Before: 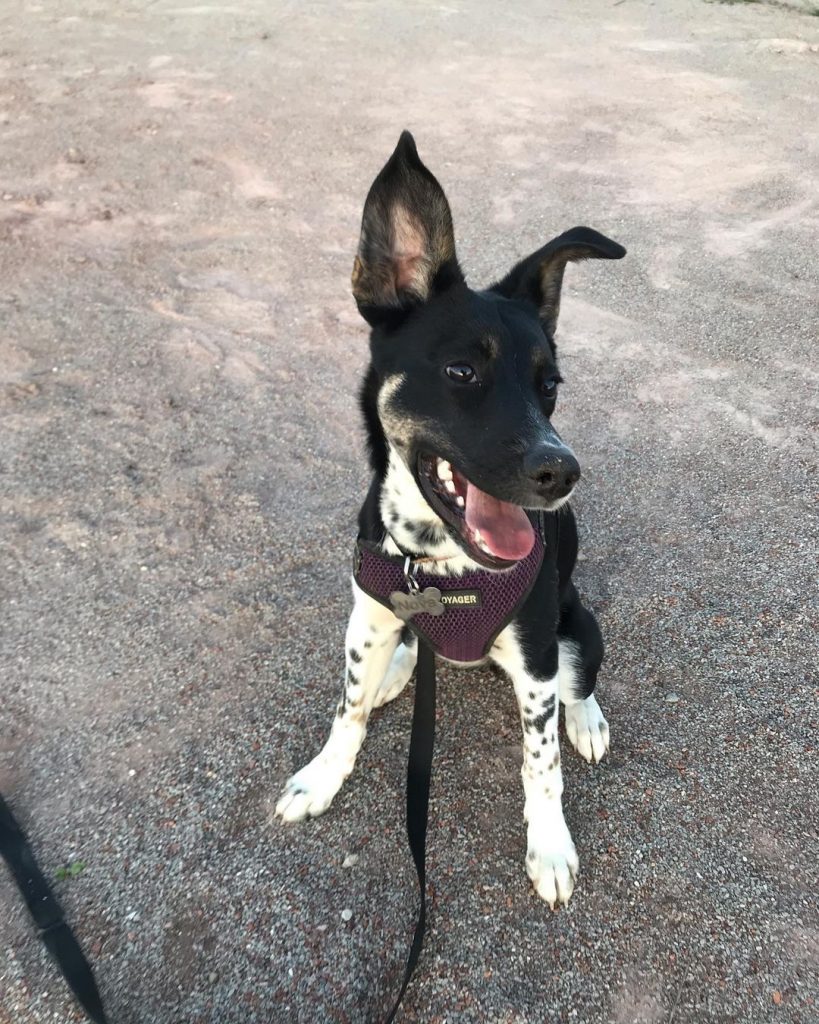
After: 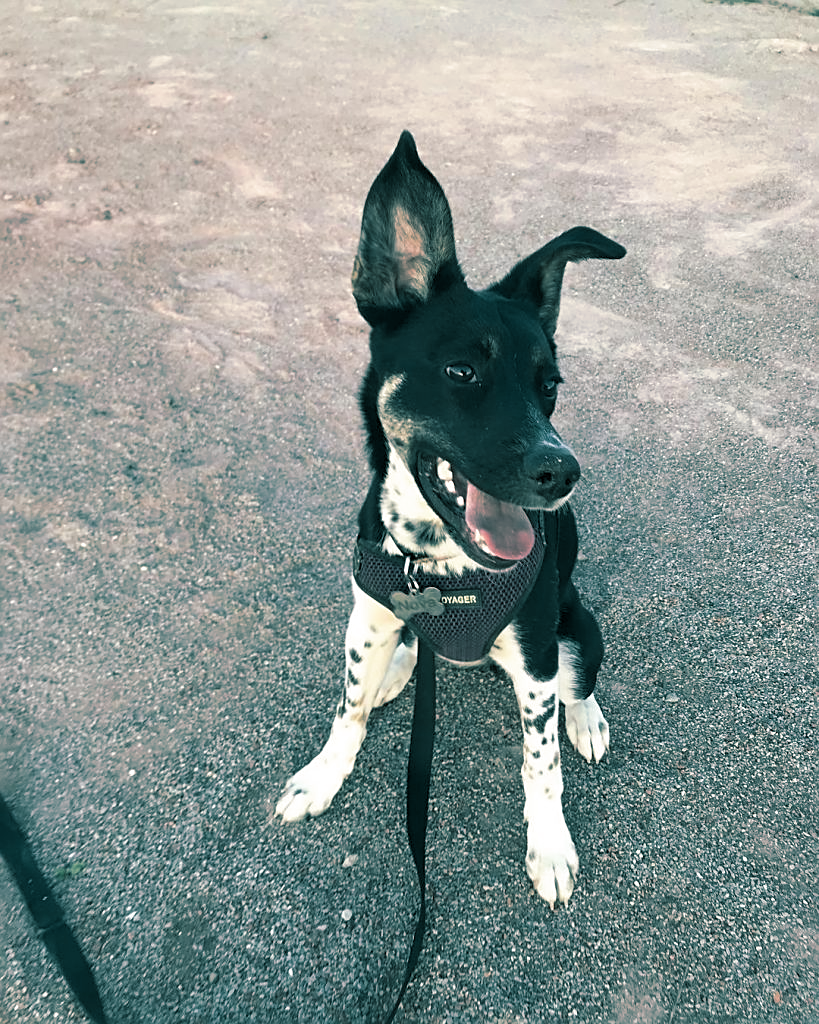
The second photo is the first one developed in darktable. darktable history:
sharpen: on, module defaults
split-toning: shadows › hue 186.43°, highlights › hue 49.29°, compress 30.29%
